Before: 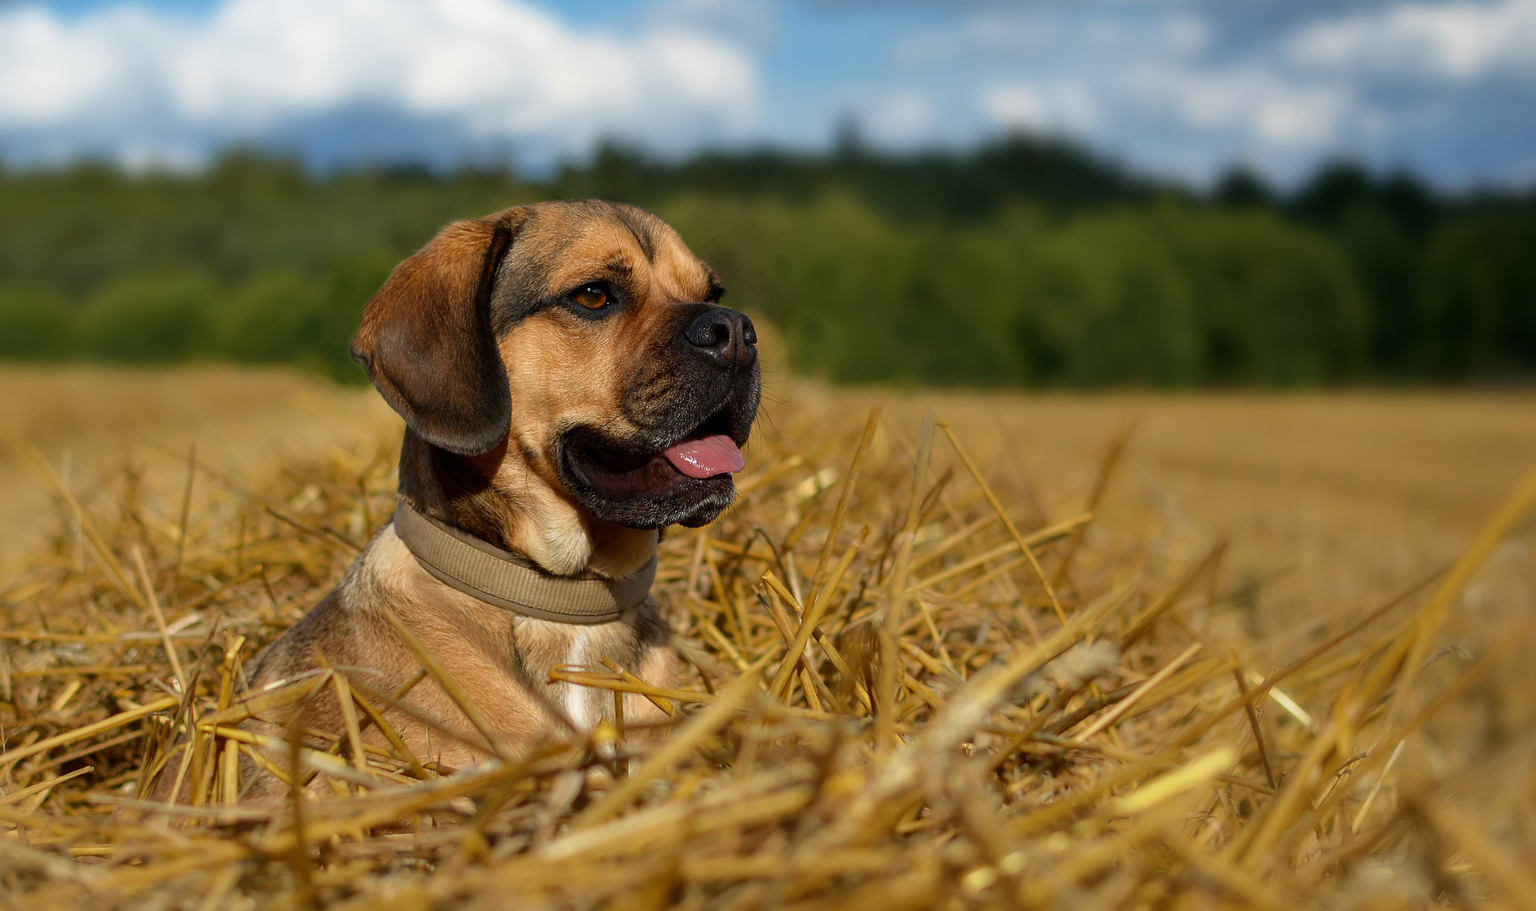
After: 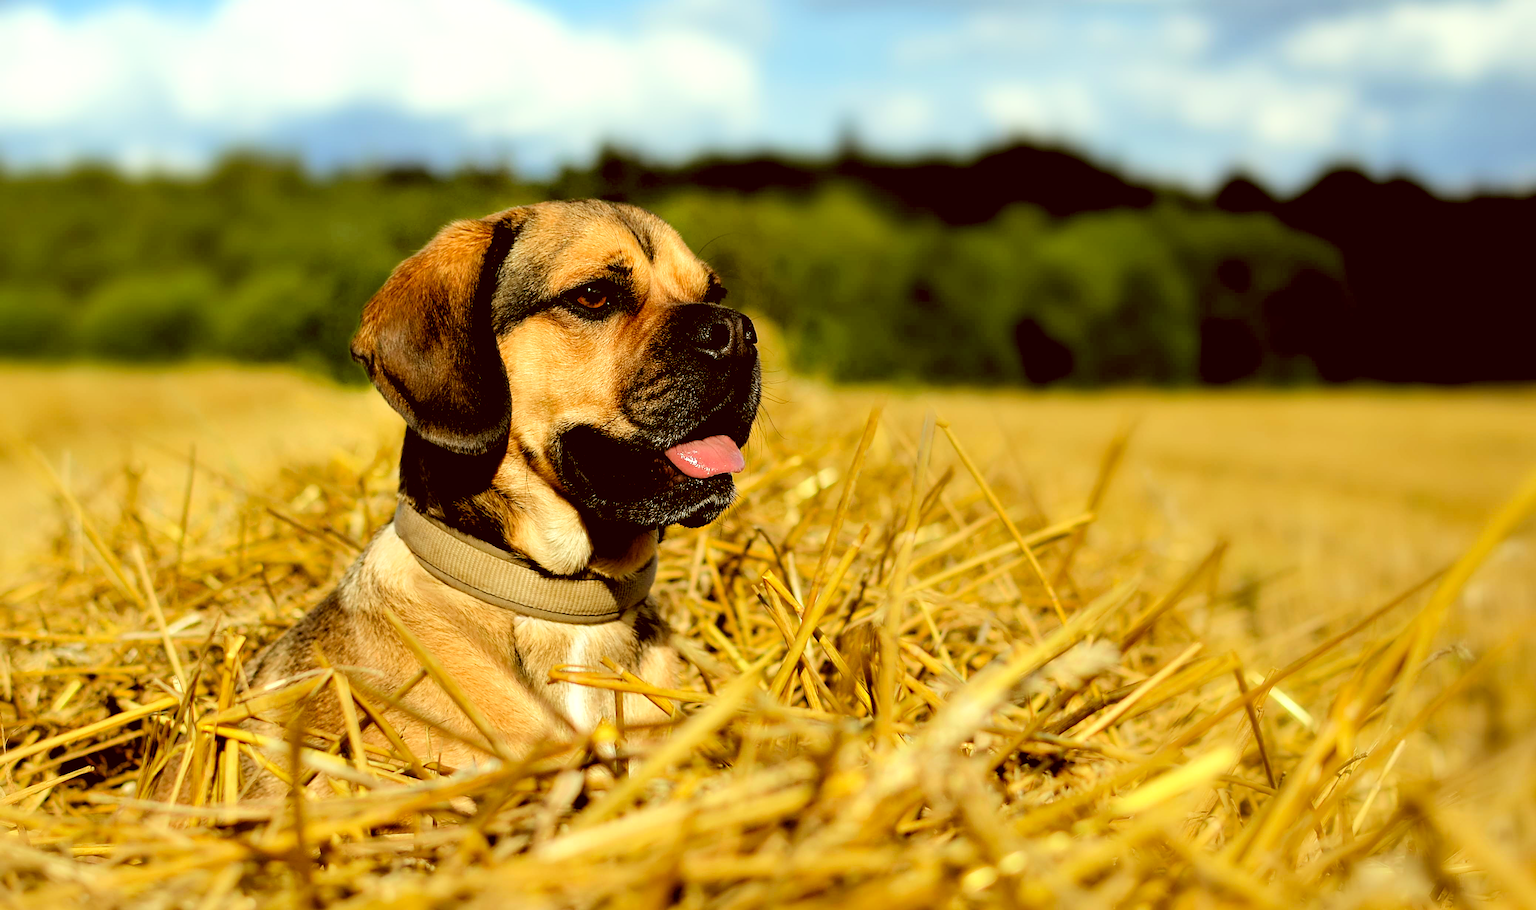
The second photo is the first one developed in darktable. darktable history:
color correction: highlights a* -5.3, highlights b* 9.8, shadows a* 9.8, shadows b* 24.26
filmic rgb: black relative exposure -5 EV, hardness 2.88, contrast 1.3, highlights saturation mix -10%
levels: levels [0.036, 0.364, 0.827]
white balance: red 0.986, blue 1.01
